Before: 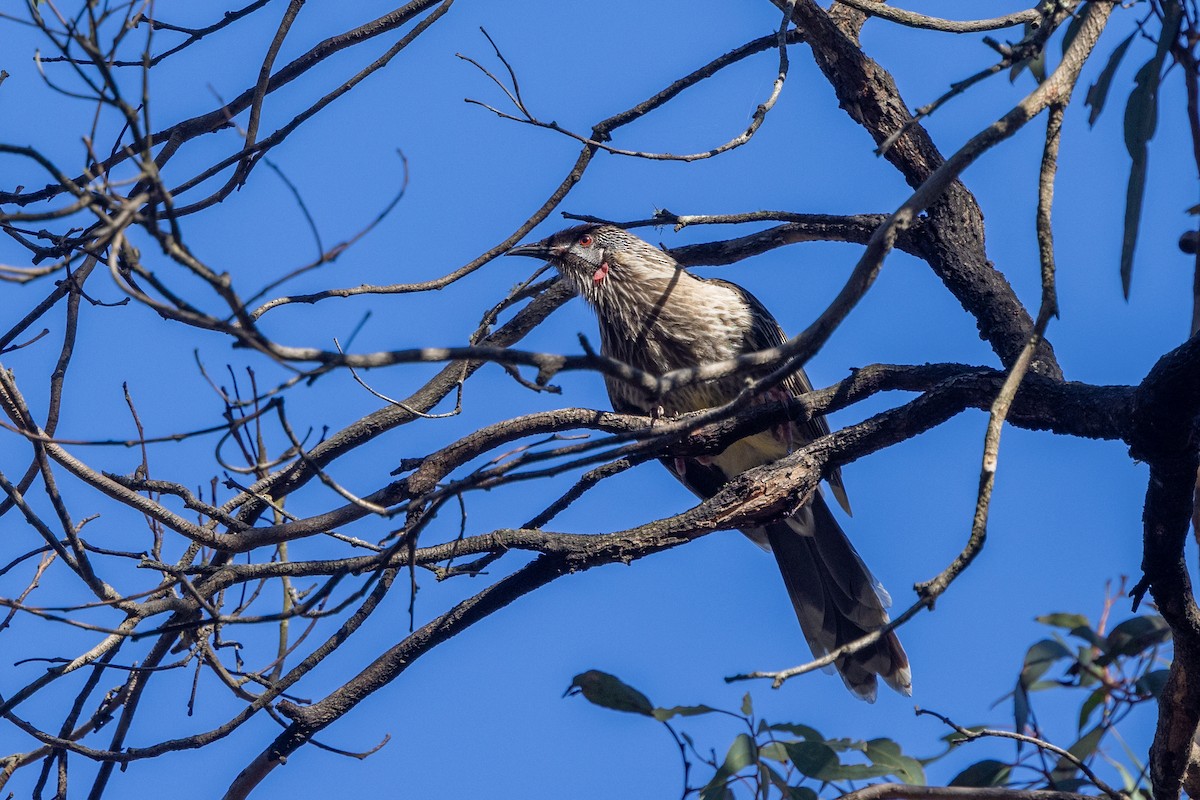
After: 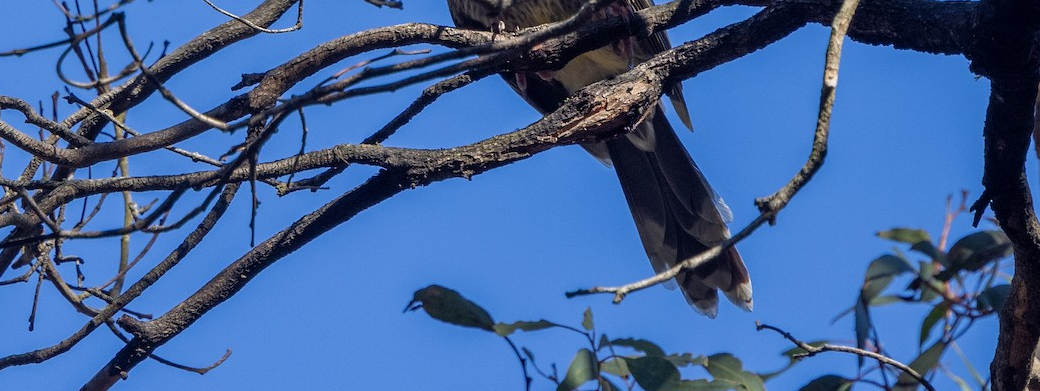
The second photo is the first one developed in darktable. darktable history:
bloom: size 15%, threshold 97%, strength 7%
crop and rotate: left 13.306%, top 48.129%, bottom 2.928%
